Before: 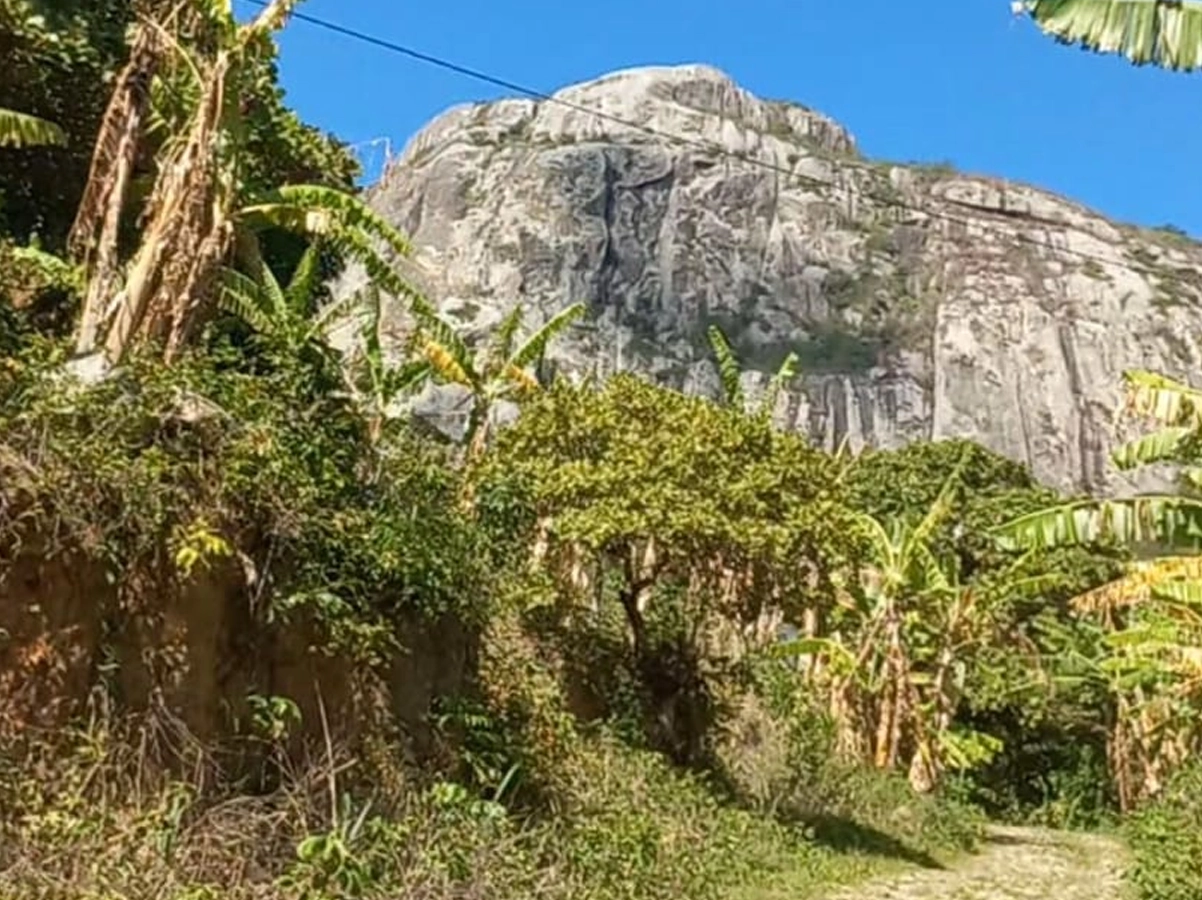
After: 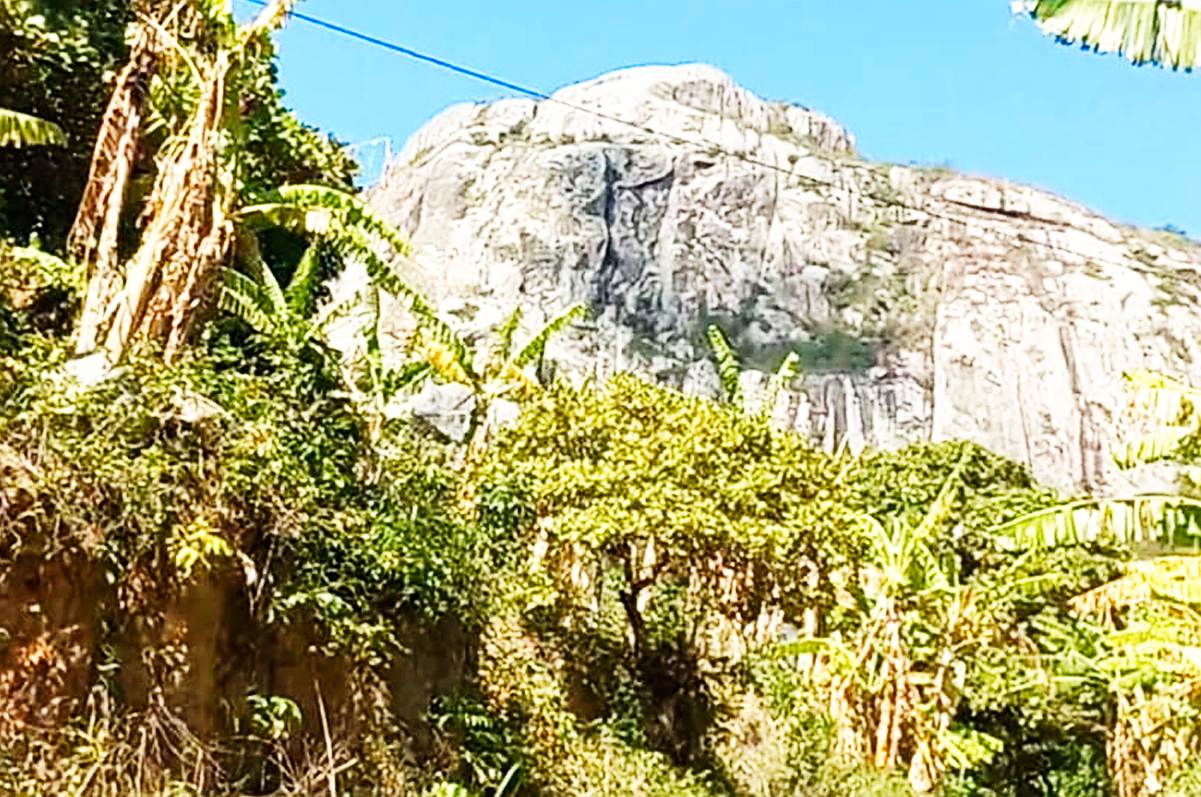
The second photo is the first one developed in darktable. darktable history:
crop and rotate: top 0%, bottom 11.341%
sharpen: on, module defaults
tone equalizer: edges refinement/feathering 500, mask exposure compensation -1.57 EV, preserve details no
base curve: curves: ch0 [(0, 0) (0.007, 0.004) (0.027, 0.03) (0.046, 0.07) (0.207, 0.54) (0.442, 0.872) (0.673, 0.972) (1, 1)], exposure shift 0.01, preserve colors none
